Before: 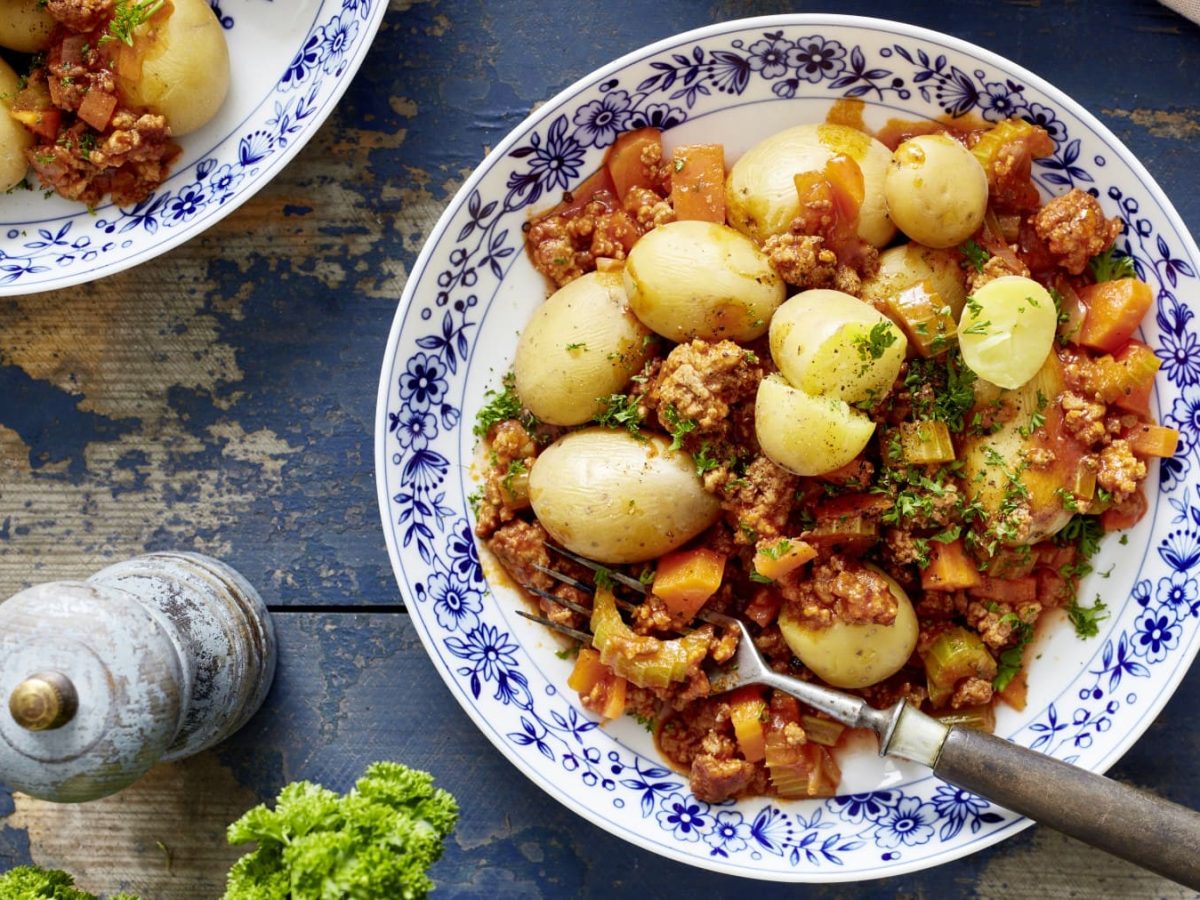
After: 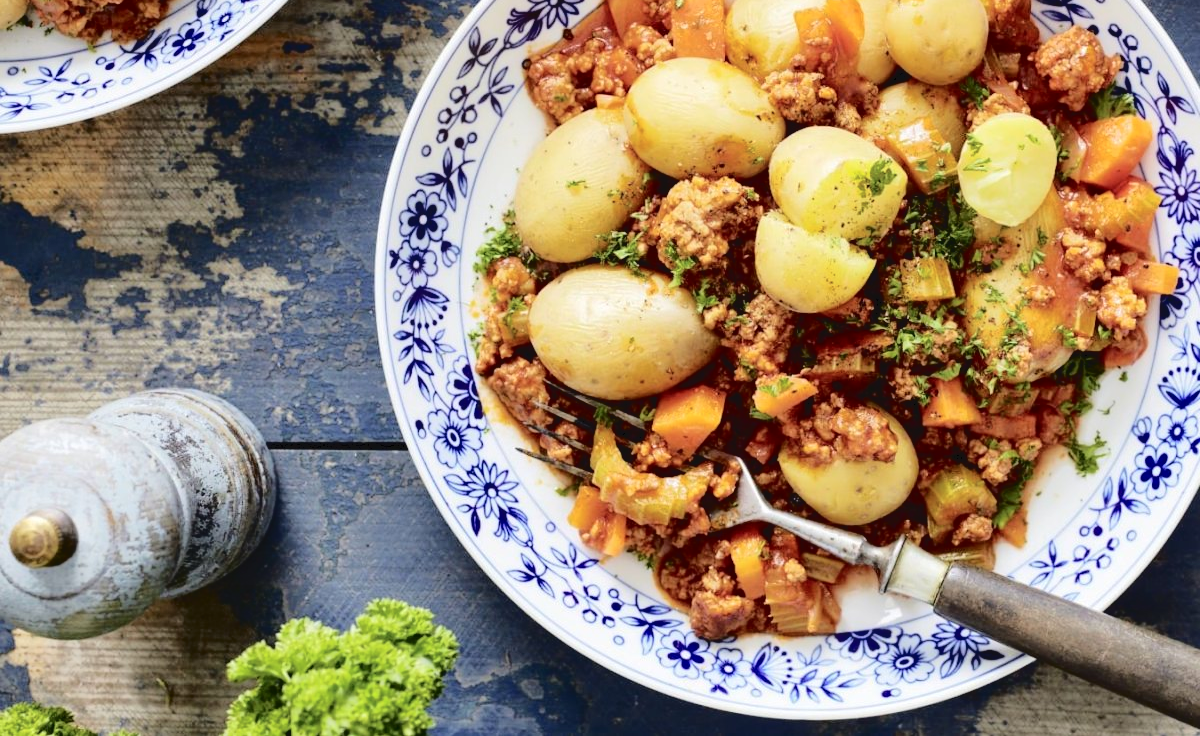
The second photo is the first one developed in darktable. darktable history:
crop and rotate: top 18.213%
tone curve: curves: ch0 [(0, 0) (0.003, 0.051) (0.011, 0.052) (0.025, 0.055) (0.044, 0.062) (0.069, 0.068) (0.1, 0.077) (0.136, 0.098) (0.177, 0.145) (0.224, 0.223) (0.277, 0.314) (0.335, 0.43) (0.399, 0.518) (0.468, 0.591) (0.543, 0.656) (0.623, 0.726) (0.709, 0.809) (0.801, 0.857) (0.898, 0.918) (1, 1)], color space Lab, independent channels, preserve colors none
